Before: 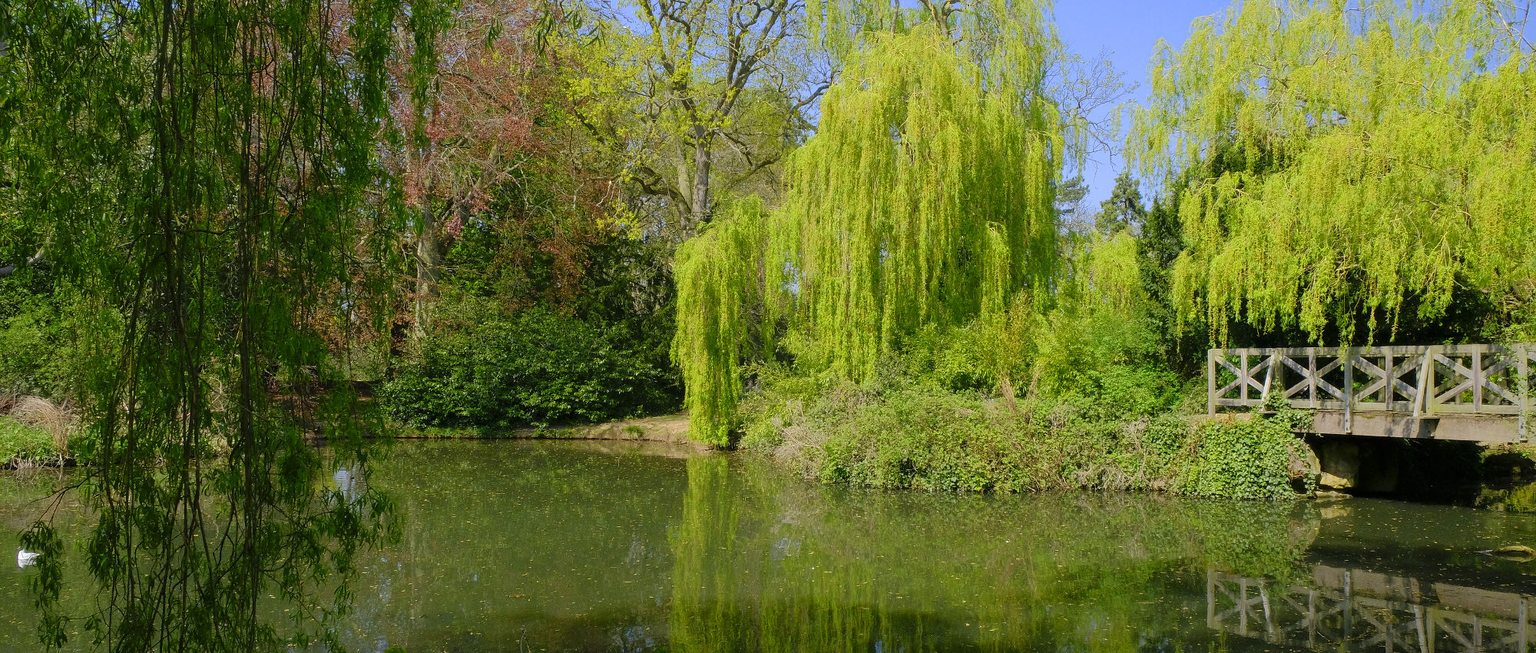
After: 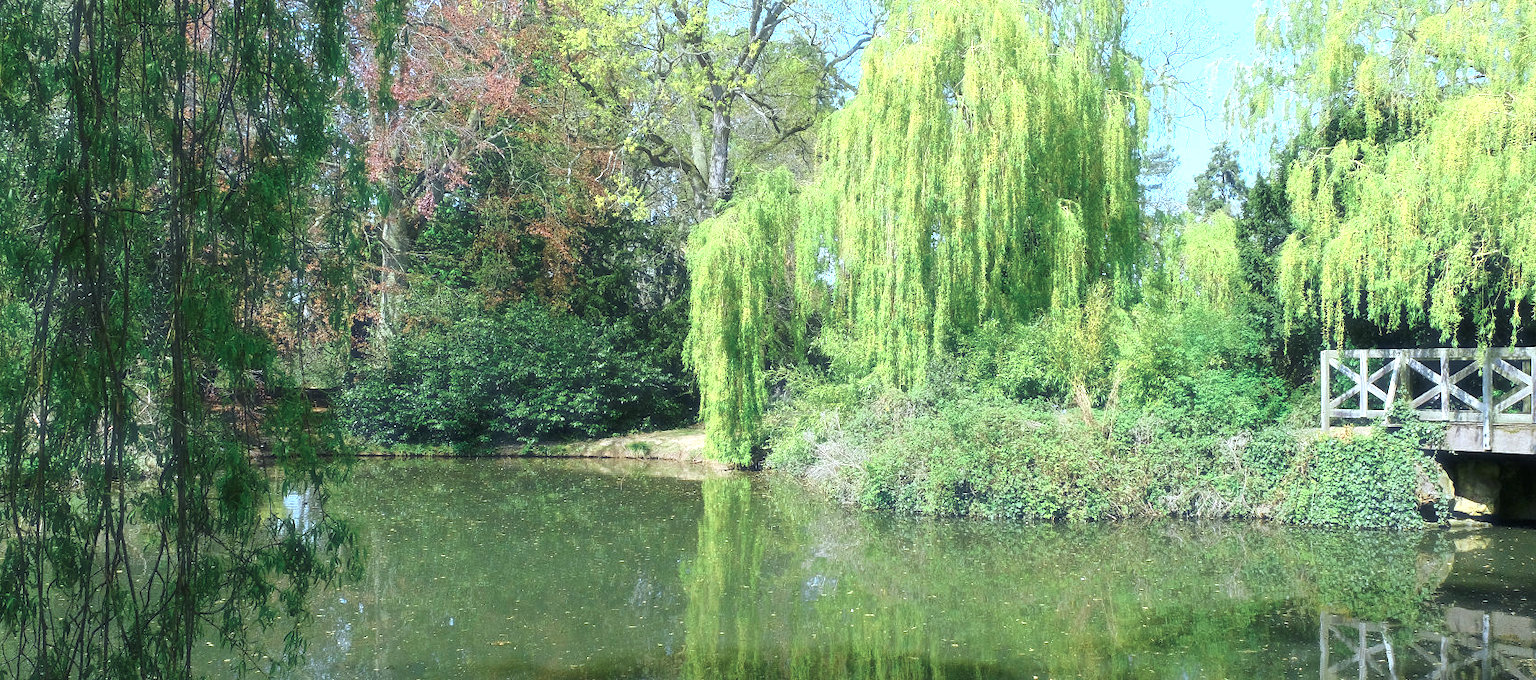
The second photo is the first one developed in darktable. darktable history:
exposure: black level correction 0, exposure 0.95 EV, compensate highlight preservation false
crop: left 6.221%, top 8.272%, right 9.525%, bottom 3.908%
color calibration: illuminant custom, x 0.388, y 0.387, temperature 3823 K
haze removal: strength -0.1, compatibility mode true, adaptive false
color zones: curves: ch0 [(0.018, 0.548) (0.197, 0.654) (0.425, 0.447) (0.605, 0.658) (0.732, 0.579)]; ch1 [(0.105, 0.531) (0.224, 0.531) (0.386, 0.39) (0.618, 0.456) (0.732, 0.456) (0.956, 0.421)]; ch2 [(0.039, 0.583) (0.215, 0.465) (0.399, 0.544) (0.465, 0.548) (0.614, 0.447) (0.724, 0.43) (0.882, 0.623) (0.956, 0.632)]
